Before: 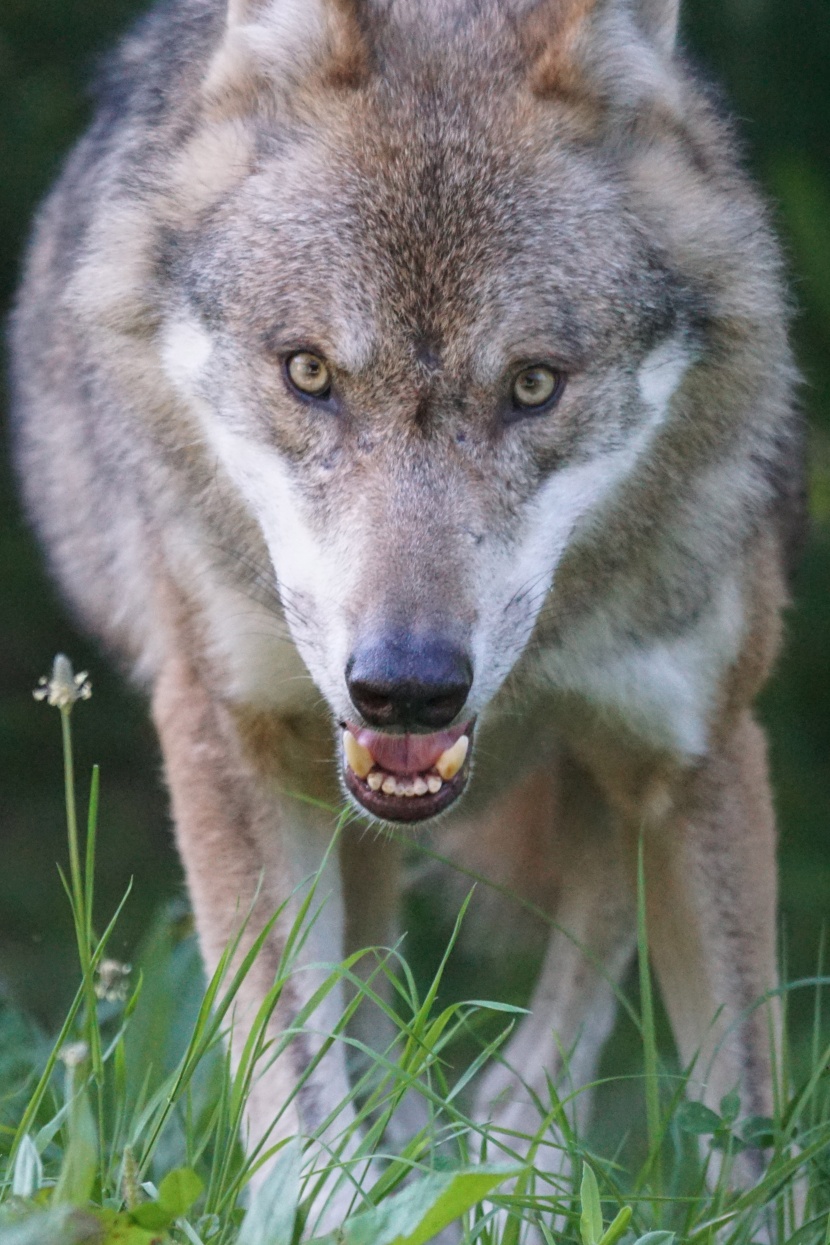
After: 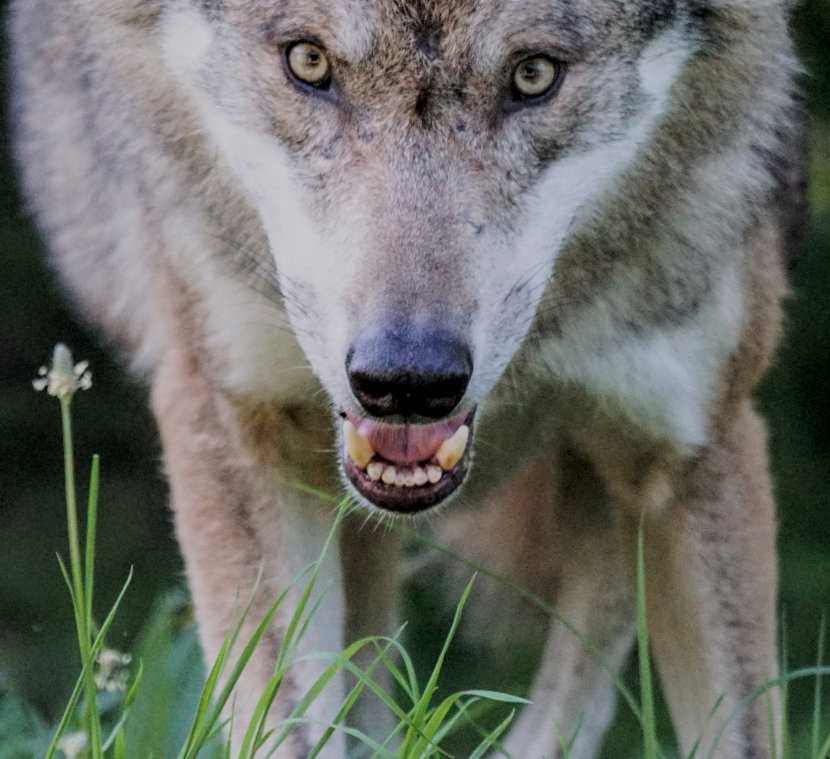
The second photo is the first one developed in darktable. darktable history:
local contrast: on, module defaults
crop and rotate: top 24.955%, bottom 14.051%
filmic rgb: black relative exposure -6.06 EV, white relative exposure 6.95 EV, threshold 5.98 EV, hardness 2.28, enable highlight reconstruction true
